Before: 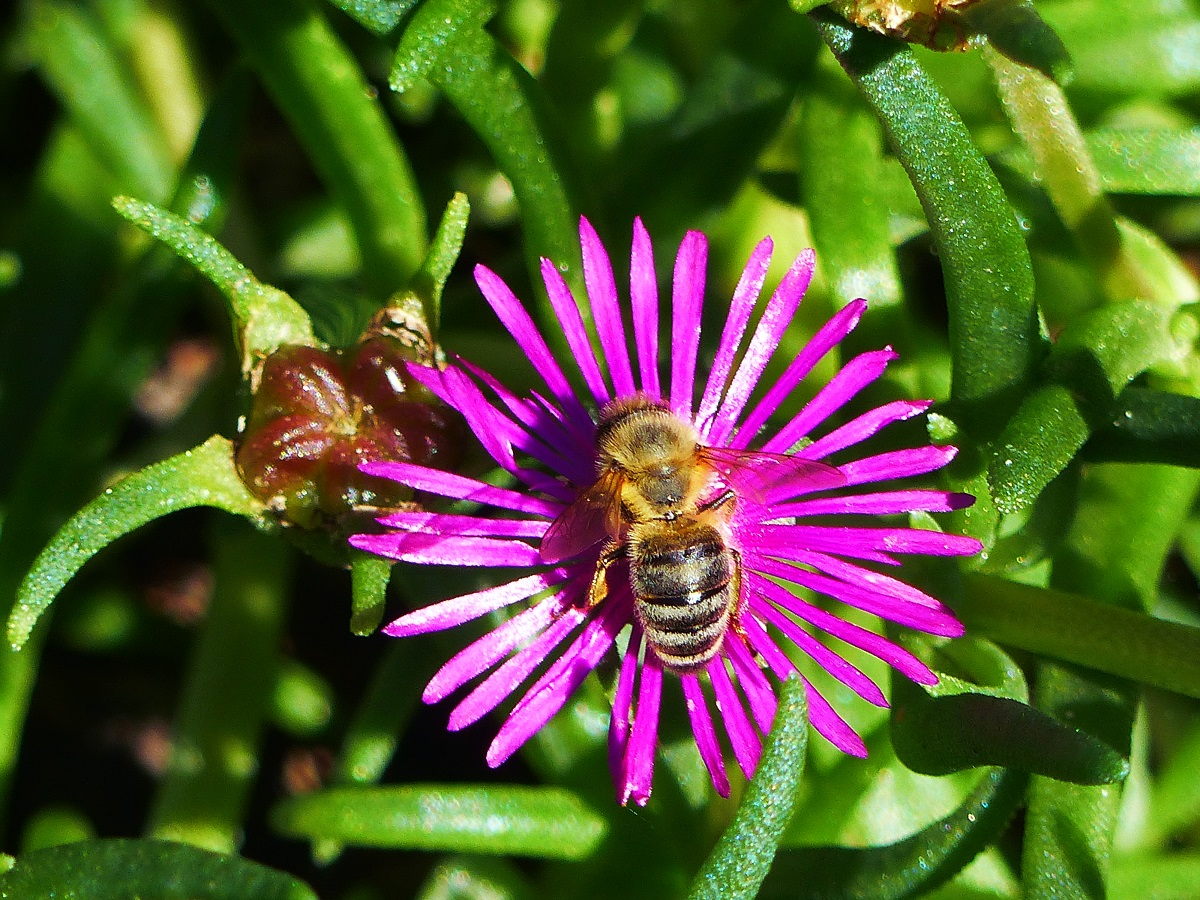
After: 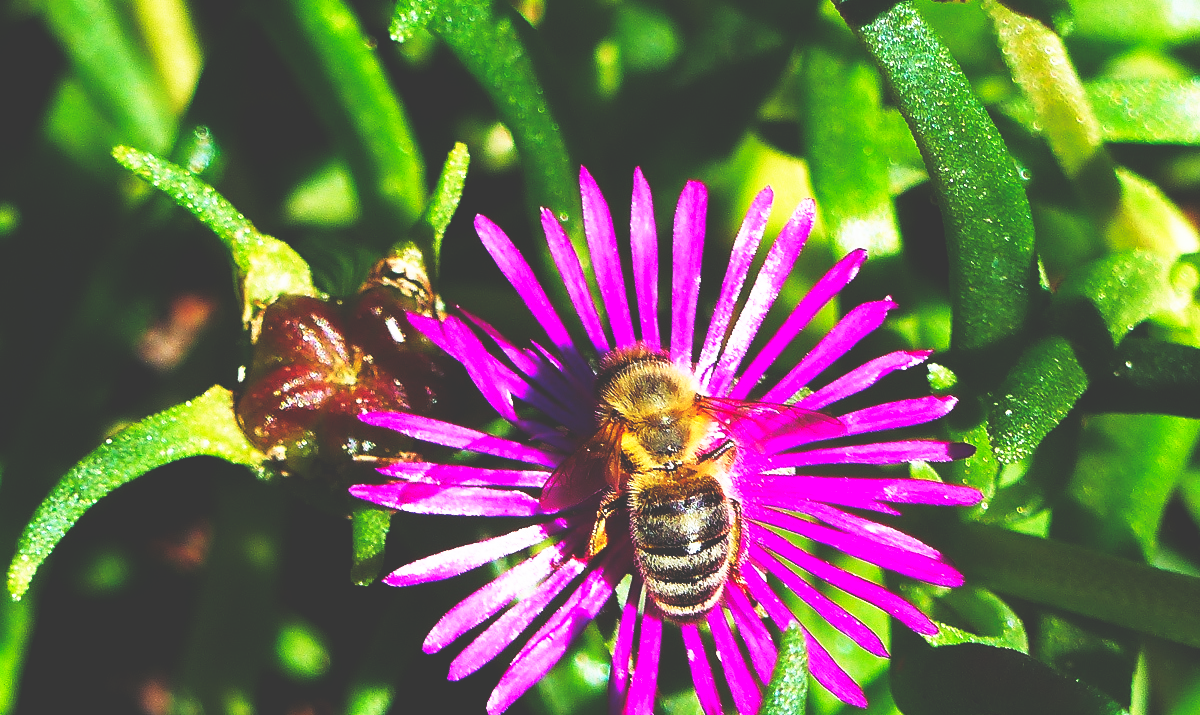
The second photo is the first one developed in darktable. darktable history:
base curve: curves: ch0 [(0, 0.036) (0.007, 0.037) (0.604, 0.887) (1, 1)], preserve colors none
crop and rotate: top 5.666%, bottom 14.797%
